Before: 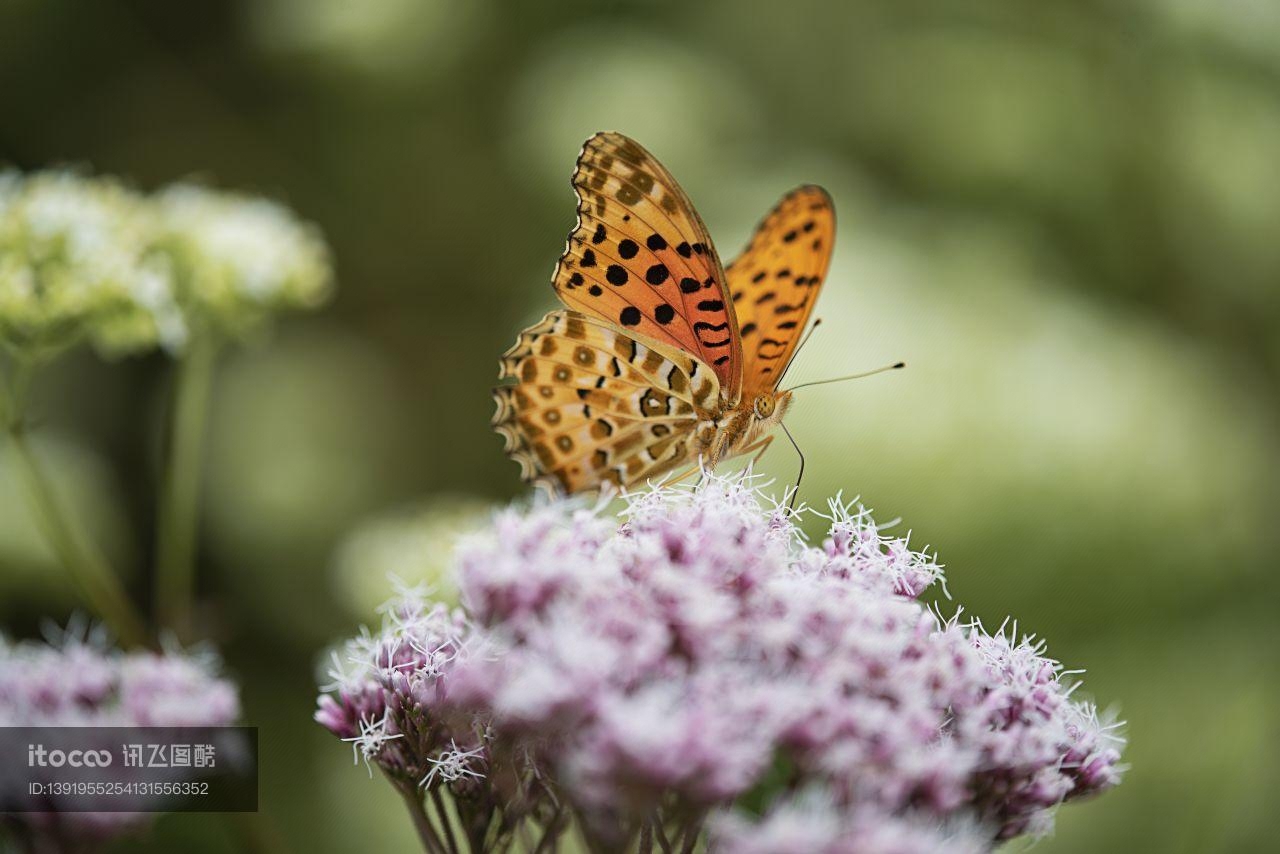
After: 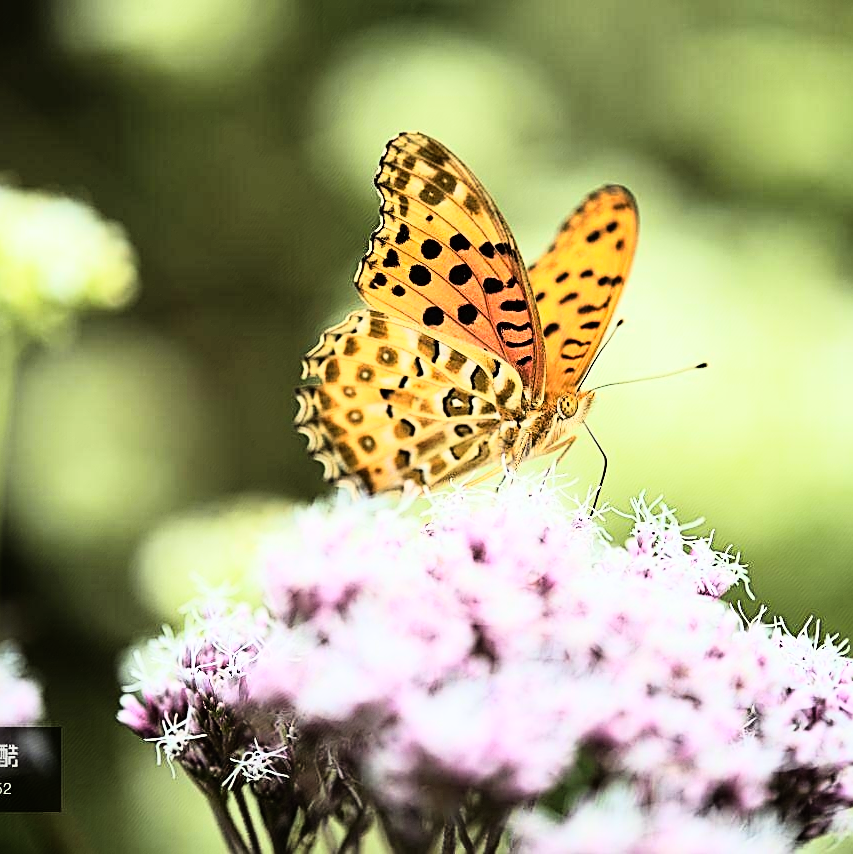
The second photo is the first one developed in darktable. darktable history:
color correction: highlights a* -2.68, highlights b* 2.57
sharpen: on, module defaults
rgb curve: curves: ch0 [(0, 0) (0.21, 0.15) (0.24, 0.21) (0.5, 0.75) (0.75, 0.96) (0.89, 0.99) (1, 1)]; ch1 [(0, 0.02) (0.21, 0.13) (0.25, 0.2) (0.5, 0.67) (0.75, 0.9) (0.89, 0.97) (1, 1)]; ch2 [(0, 0.02) (0.21, 0.13) (0.25, 0.2) (0.5, 0.67) (0.75, 0.9) (0.89, 0.97) (1, 1)], compensate middle gray true
crop: left 15.419%, right 17.914%
